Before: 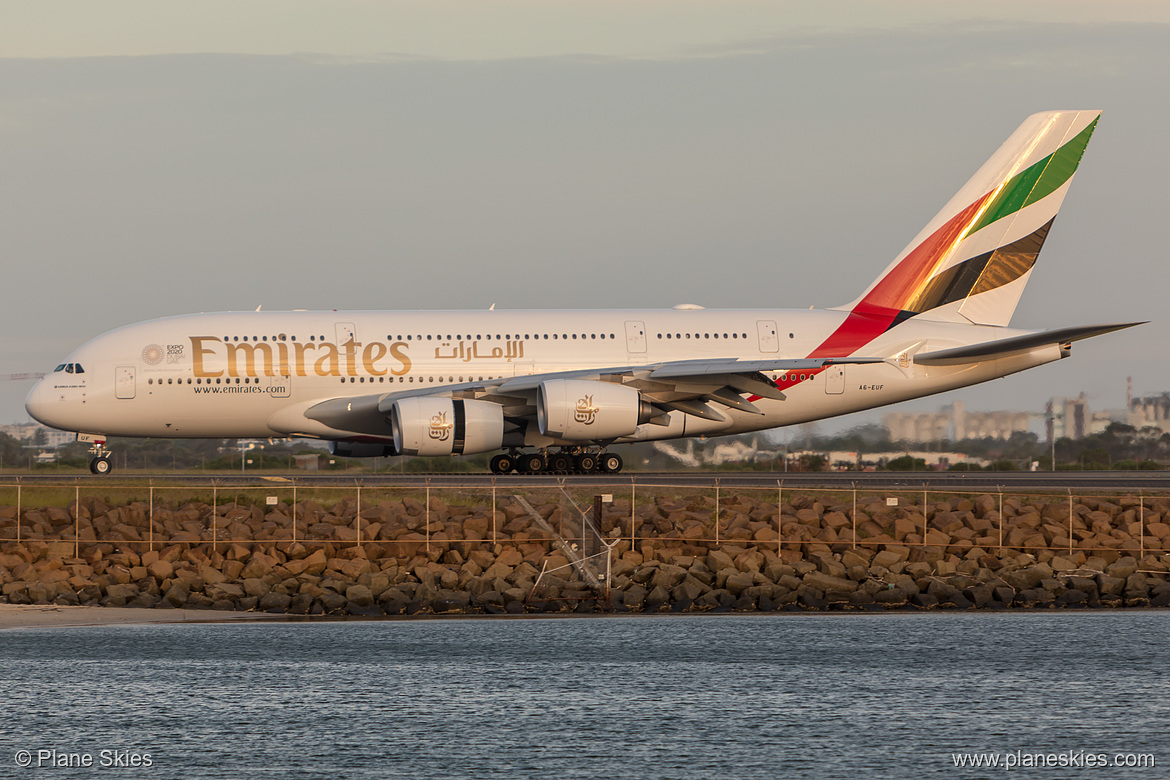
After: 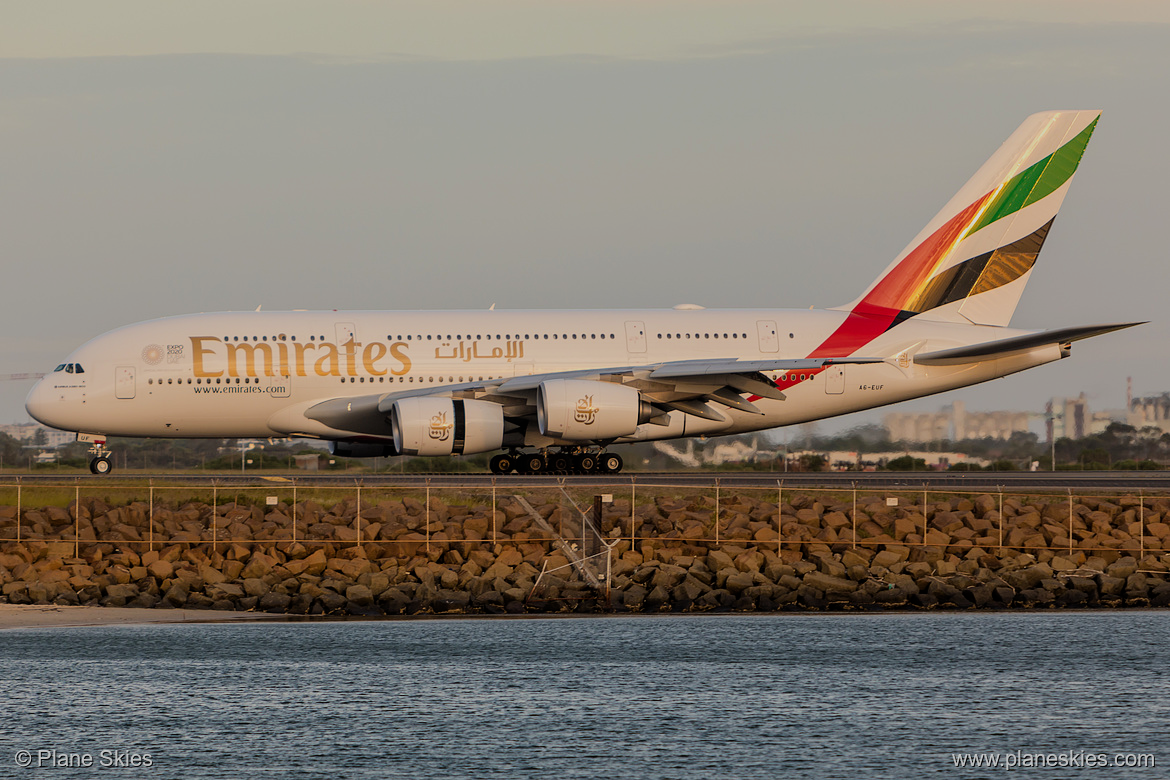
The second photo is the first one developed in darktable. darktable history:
color balance rgb: perceptual saturation grading › global saturation 0.047%, global vibrance 32.208%
exposure: exposure -0.04 EV, compensate highlight preservation false
filmic rgb: black relative exposure -7.65 EV, white relative exposure 4.56 EV, hardness 3.61
